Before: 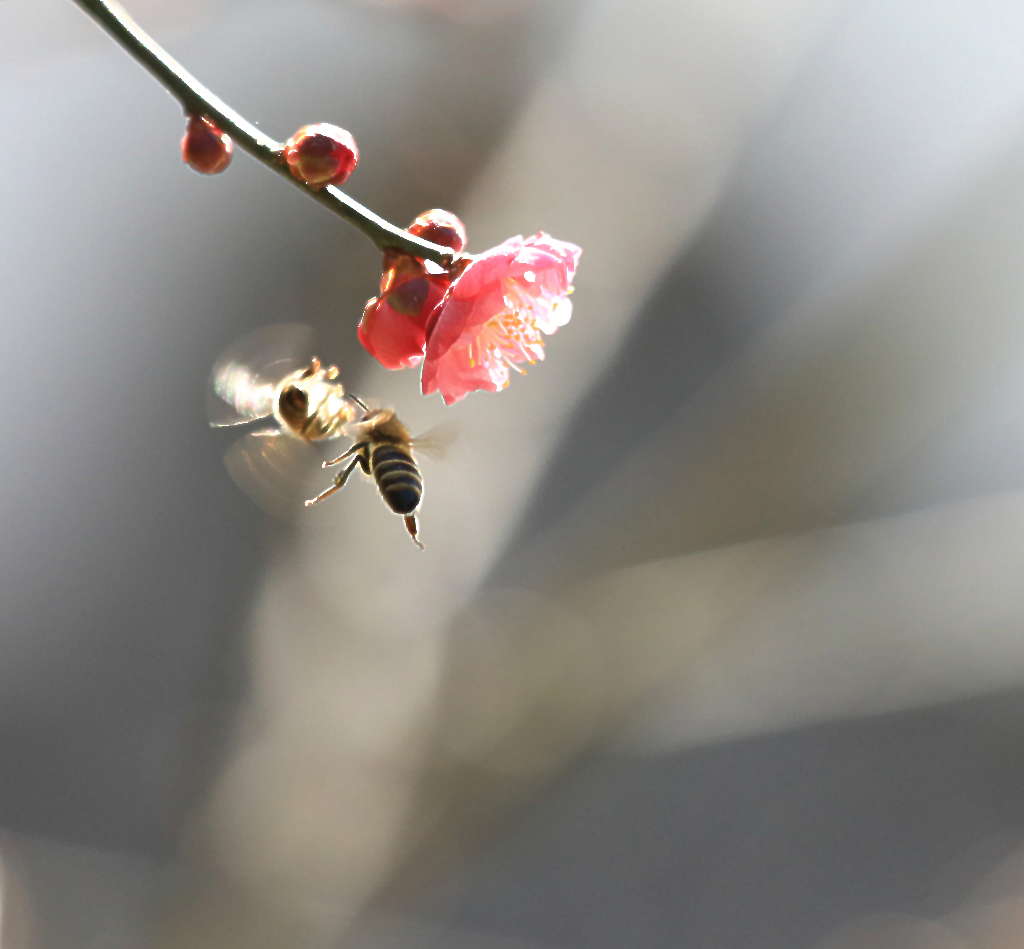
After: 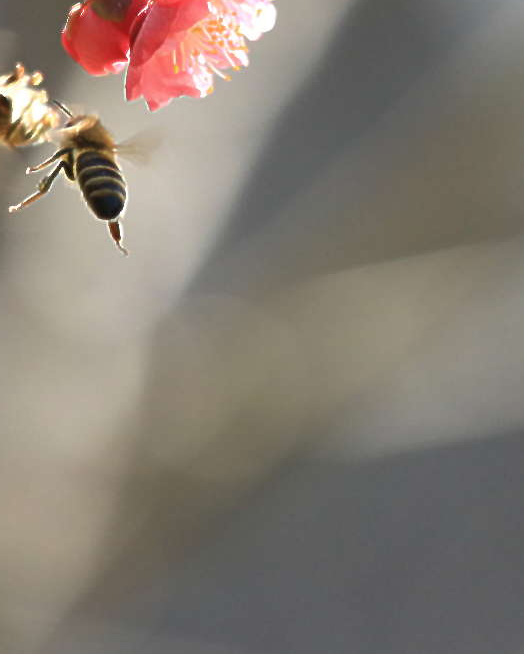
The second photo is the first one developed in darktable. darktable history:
color correction: highlights b* 0.053
crop and rotate: left 28.975%, top 31.077%, right 19.83%
